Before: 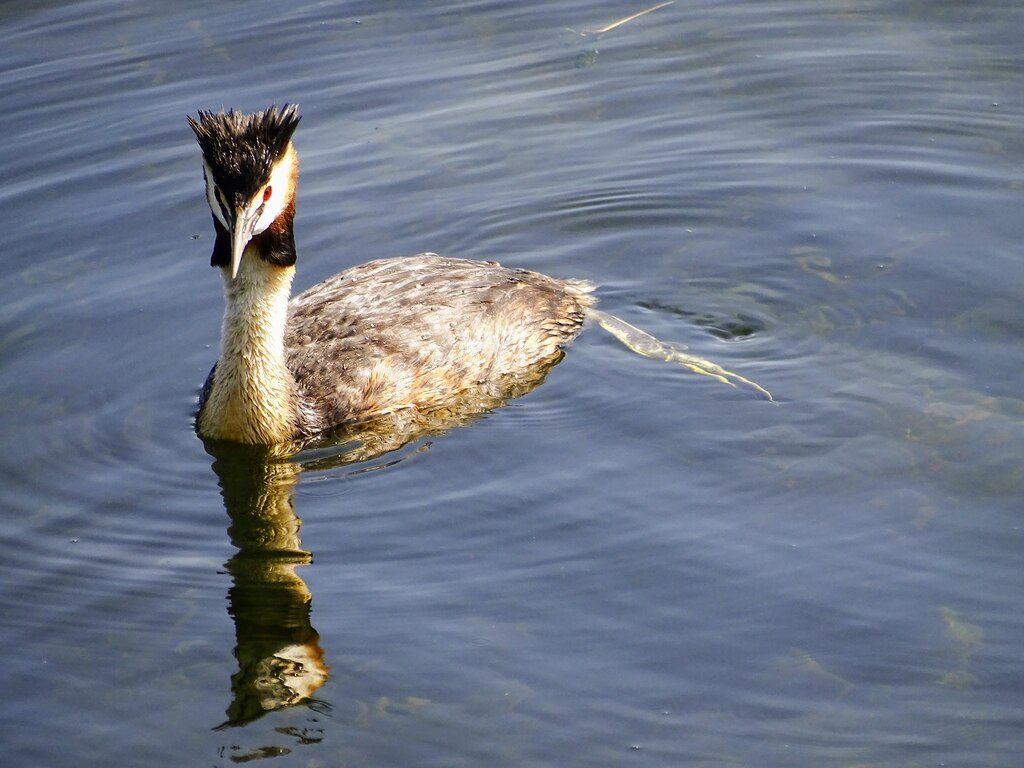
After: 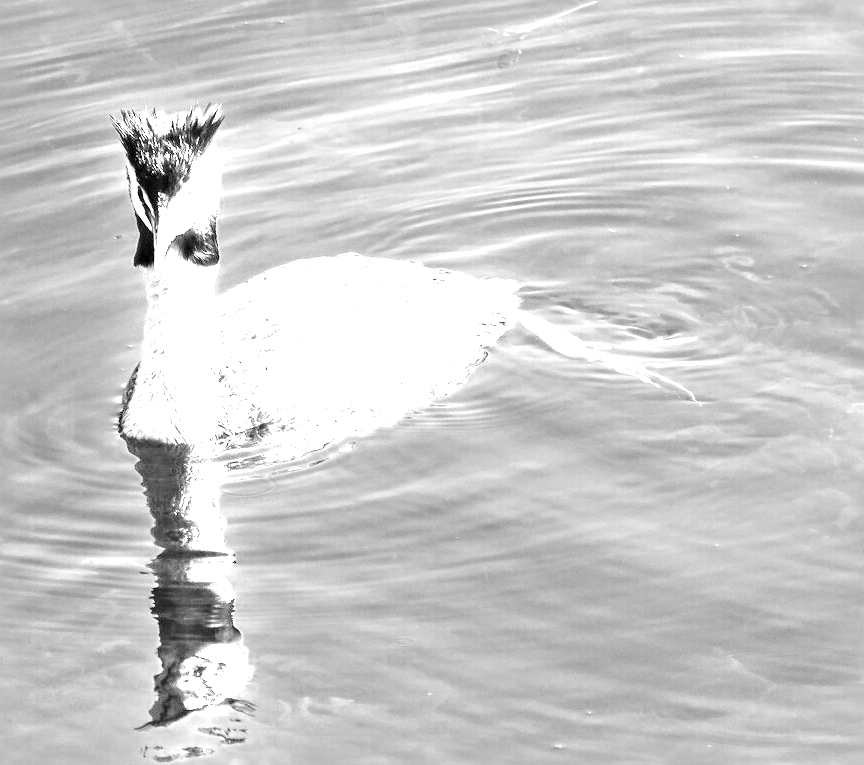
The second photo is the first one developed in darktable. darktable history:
color correction: highlights a* -14.62, highlights b* -16.22, shadows a* 10.12, shadows b* 29.4
crop: left 7.598%, right 7.873%
monochrome: on, module defaults
white balance: red 8, blue 8
